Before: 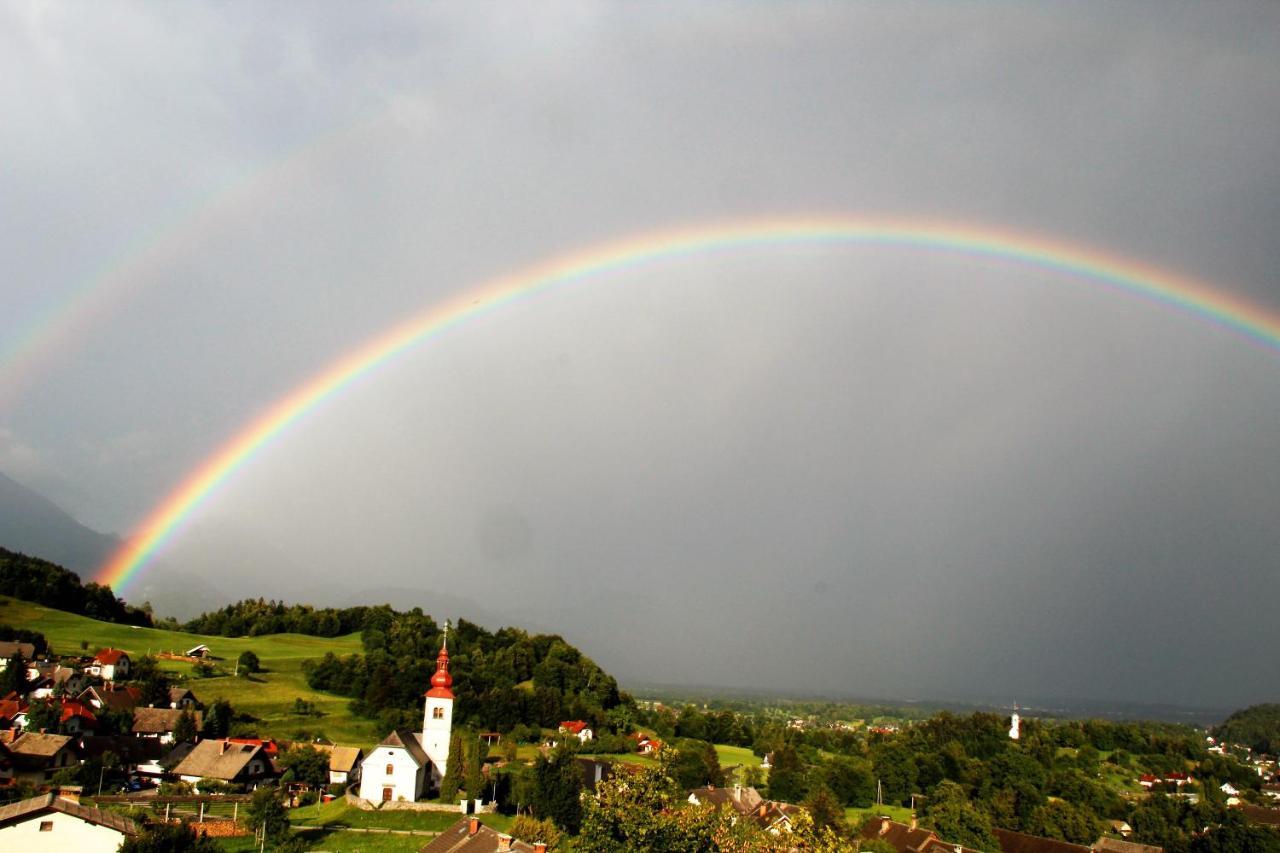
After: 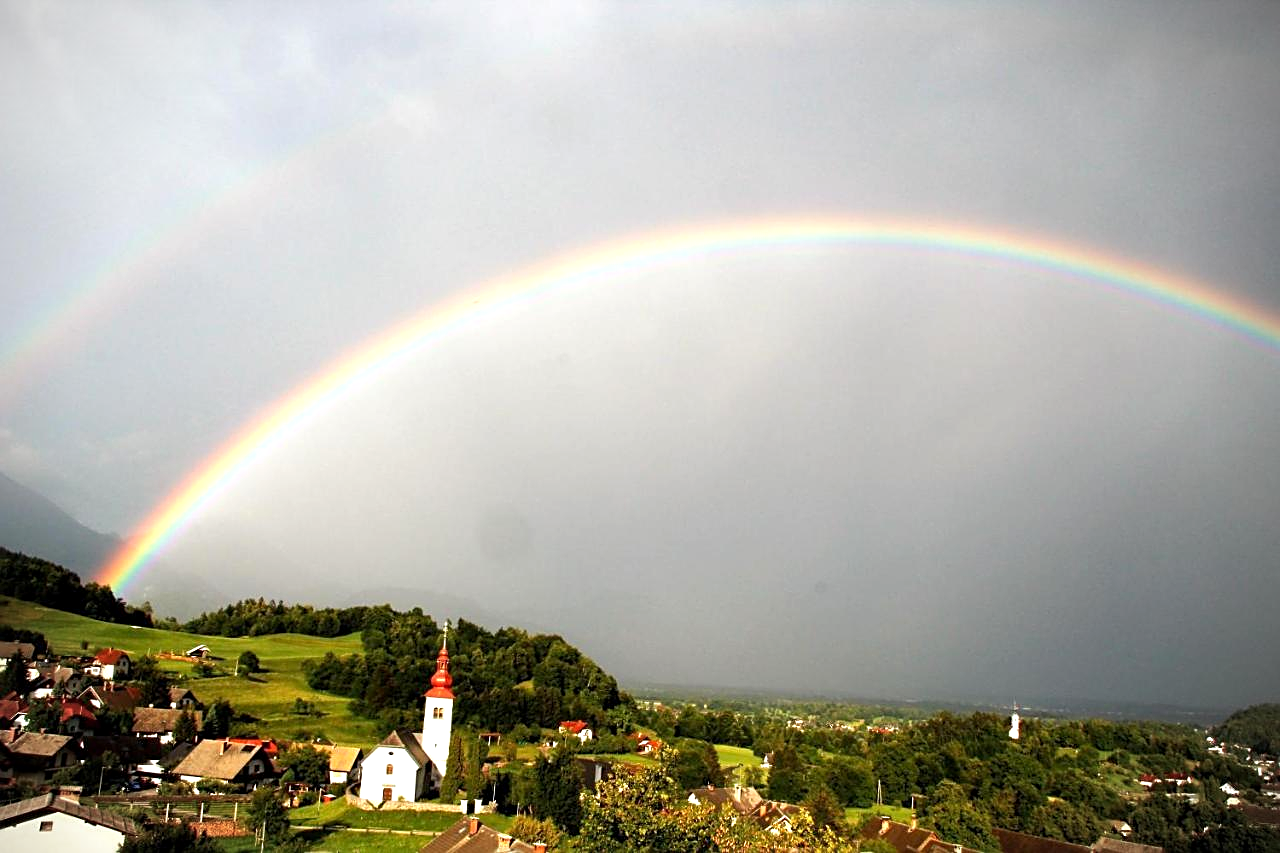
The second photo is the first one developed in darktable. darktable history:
sharpen: on, module defaults
vignetting: fall-off start 89.26%, fall-off radius 43.39%, width/height ratio 1.157
exposure: black level correction 0.001, exposure 0.5 EV, compensate highlight preservation false
